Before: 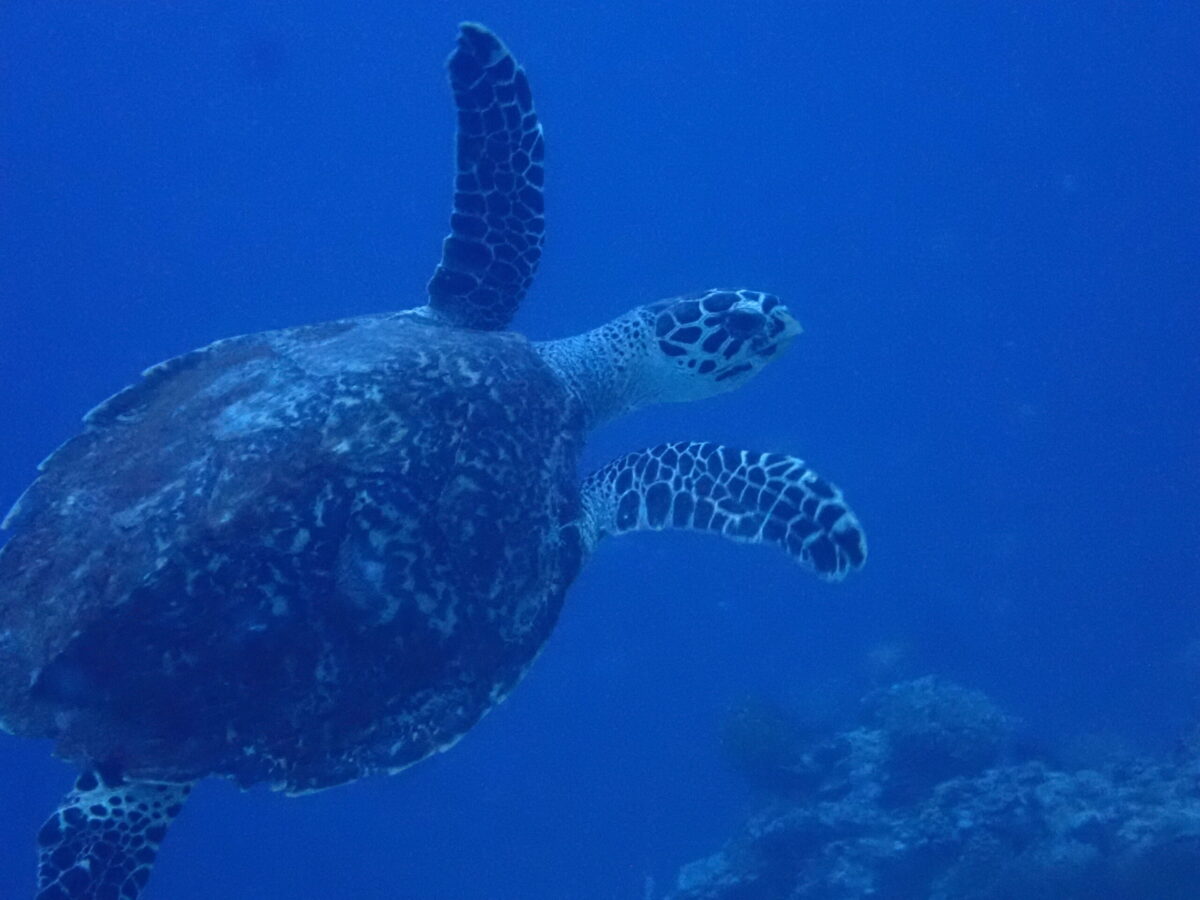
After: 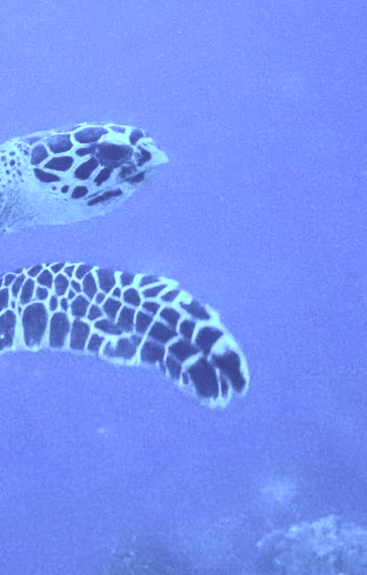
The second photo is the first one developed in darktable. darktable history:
tone equalizer: -8 EV -1.08 EV, -7 EV -1.01 EV, -6 EV -0.867 EV, -5 EV -0.578 EV, -3 EV 0.578 EV, -2 EV 0.867 EV, -1 EV 1.01 EV, +0 EV 1.08 EV, edges refinement/feathering 500, mask exposure compensation -1.57 EV, preserve details no
contrast brightness saturation: contrast 0.43, brightness 0.56, saturation -0.19
crop and rotate: left 49.936%, top 10.094%, right 13.136%, bottom 24.256%
white balance: red 1, blue 1
rotate and perspective: rotation 0.72°, lens shift (vertical) -0.352, lens shift (horizontal) -0.051, crop left 0.152, crop right 0.859, crop top 0.019, crop bottom 0.964
